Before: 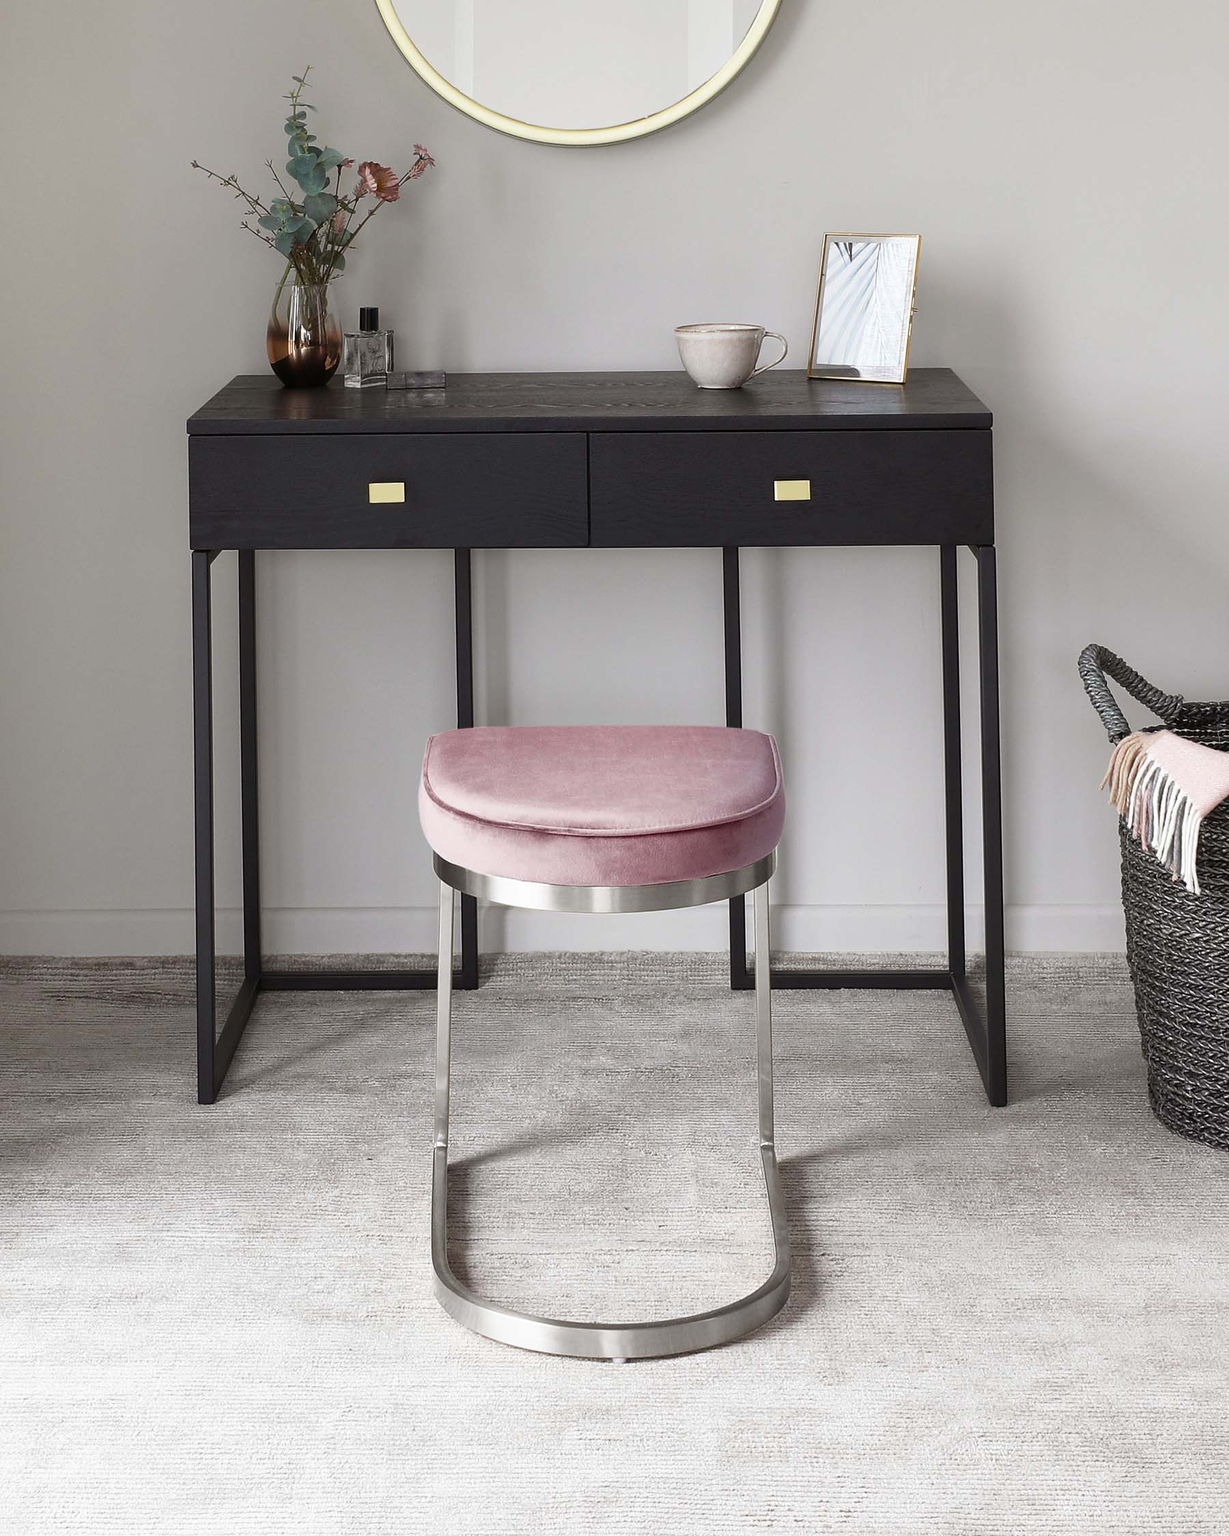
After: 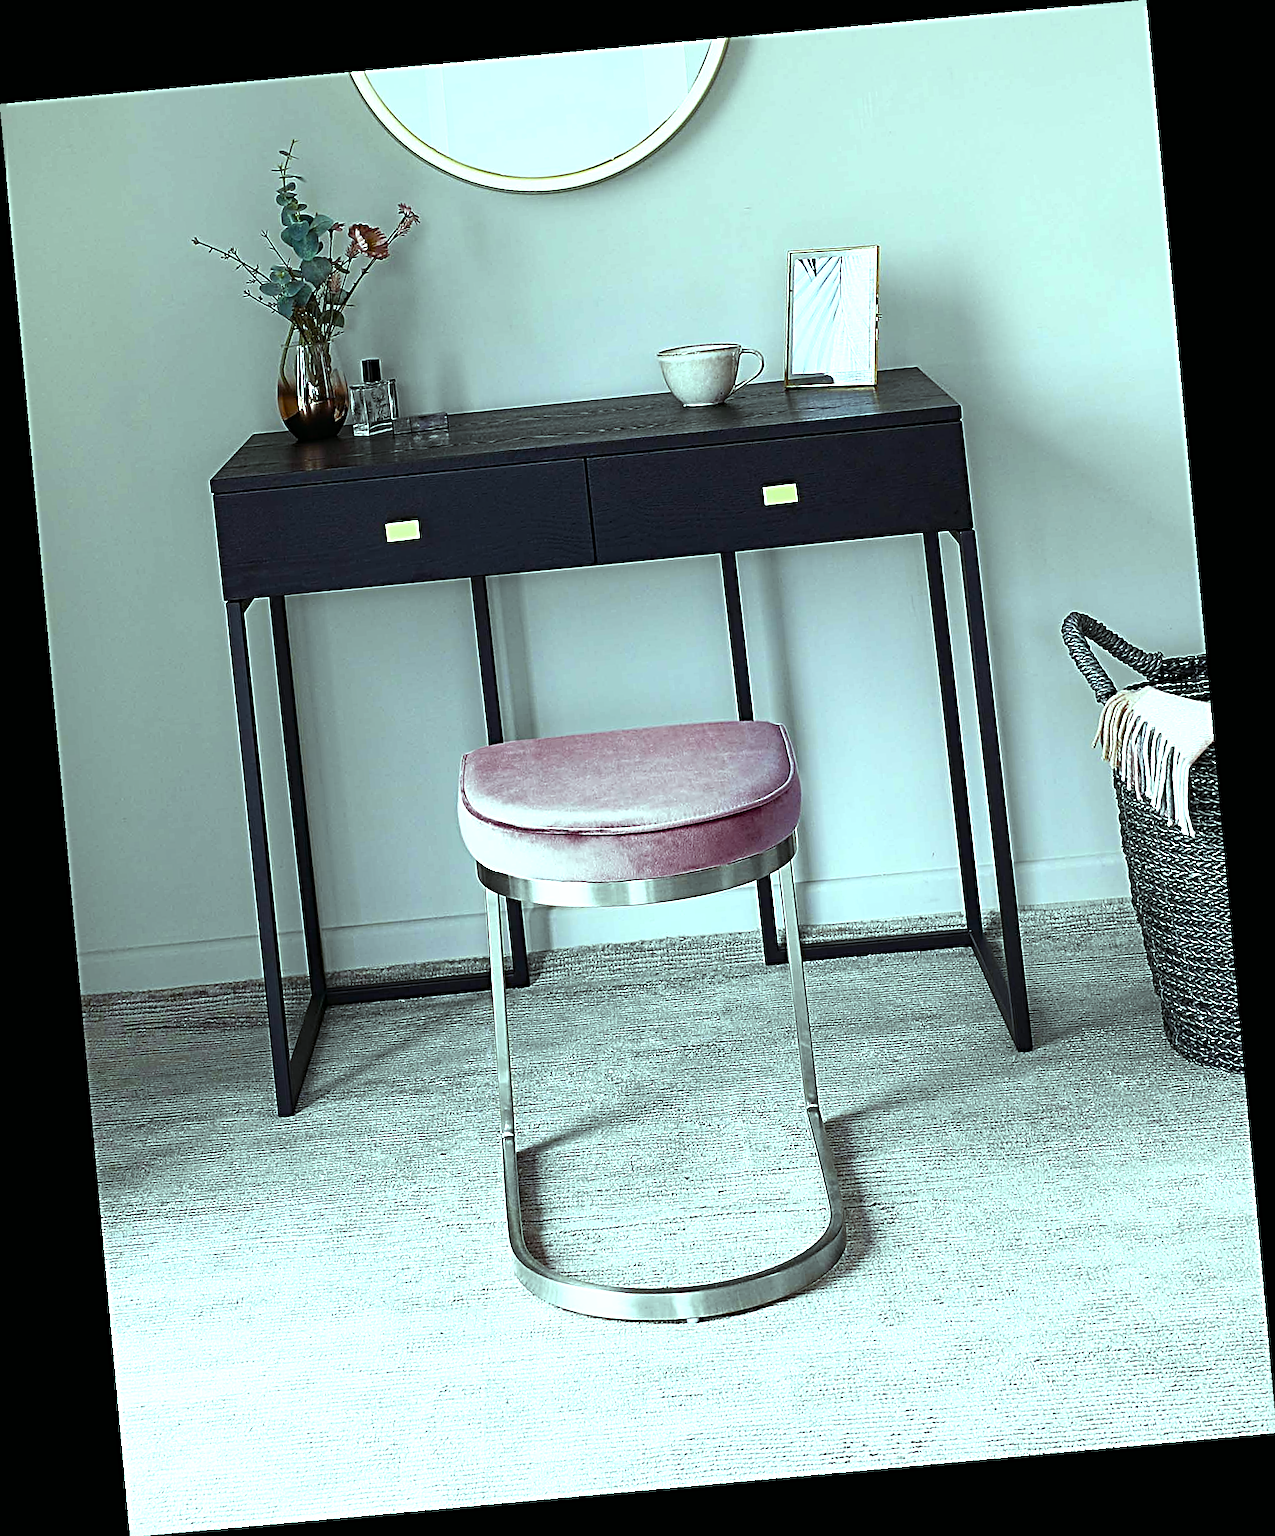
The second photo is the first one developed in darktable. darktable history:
color balance: mode lift, gamma, gain (sRGB), lift [0.997, 0.979, 1.021, 1.011], gamma [1, 1.084, 0.916, 0.998], gain [1, 0.87, 1.13, 1.101], contrast 4.55%, contrast fulcrum 38.24%, output saturation 104.09%
haze removal: on, module defaults
rotate and perspective: rotation -5.2°, automatic cropping off
vibrance: on, module defaults
sharpen: radius 3.69, amount 0.928
color balance rgb: shadows lift › luminance -20%, power › hue 72.24°, highlights gain › luminance 15%, global offset › hue 171.6°, perceptual saturation grading › highlights -15%, perceptual saturation grading › shadows 25%, global vibrance 30%, contrast 10%
